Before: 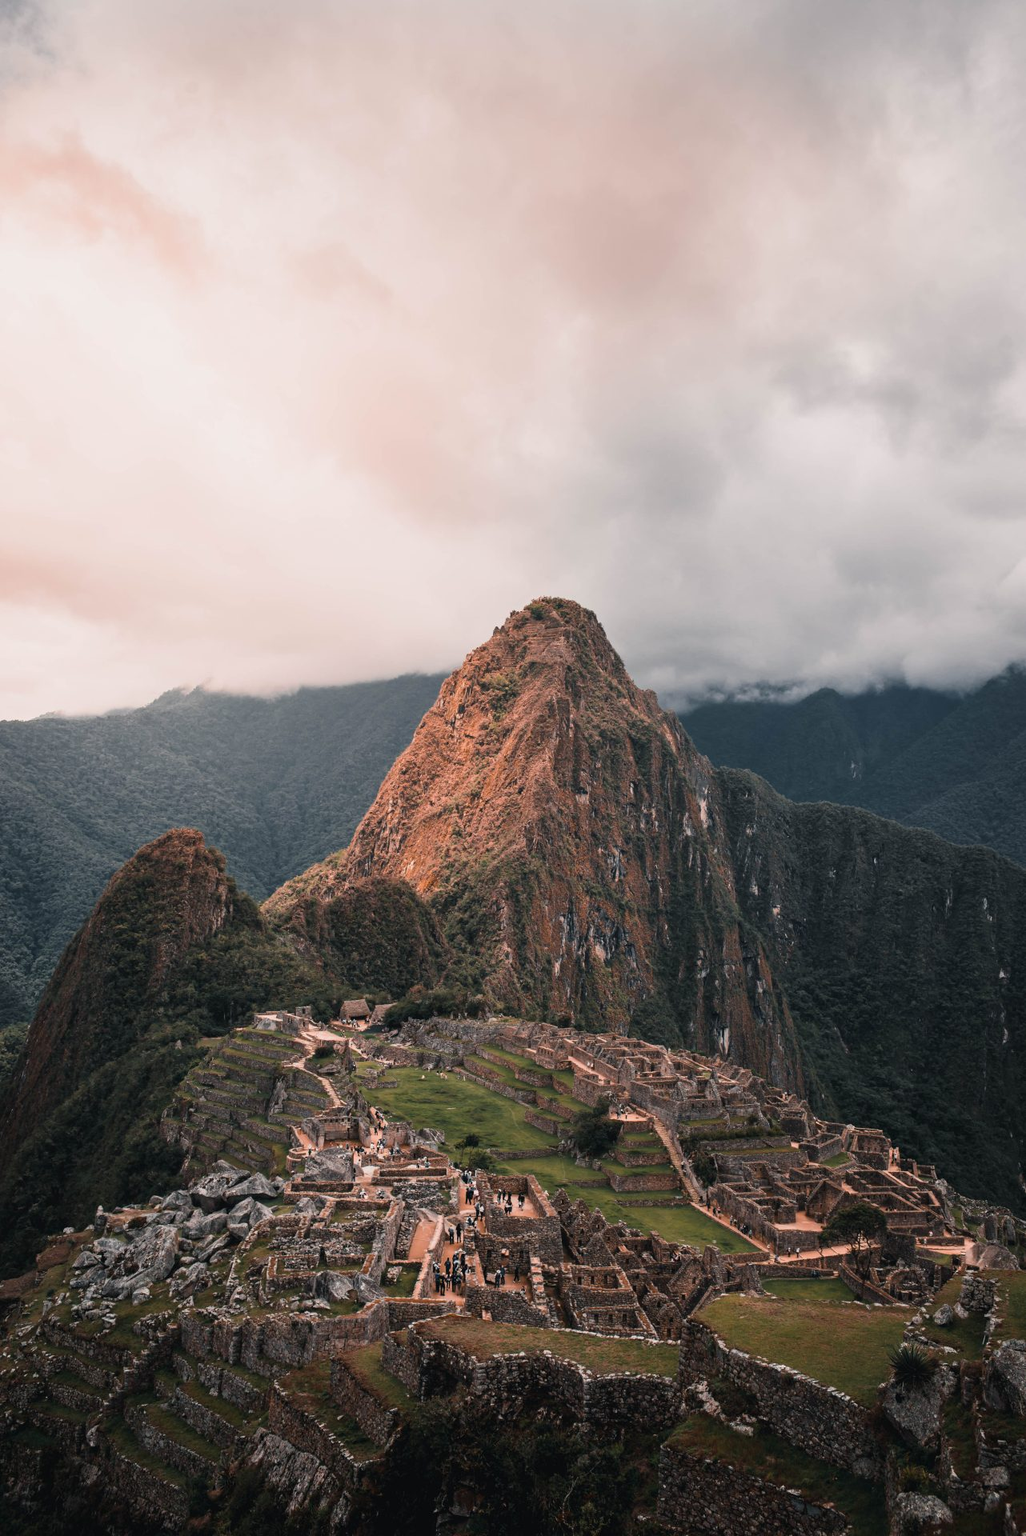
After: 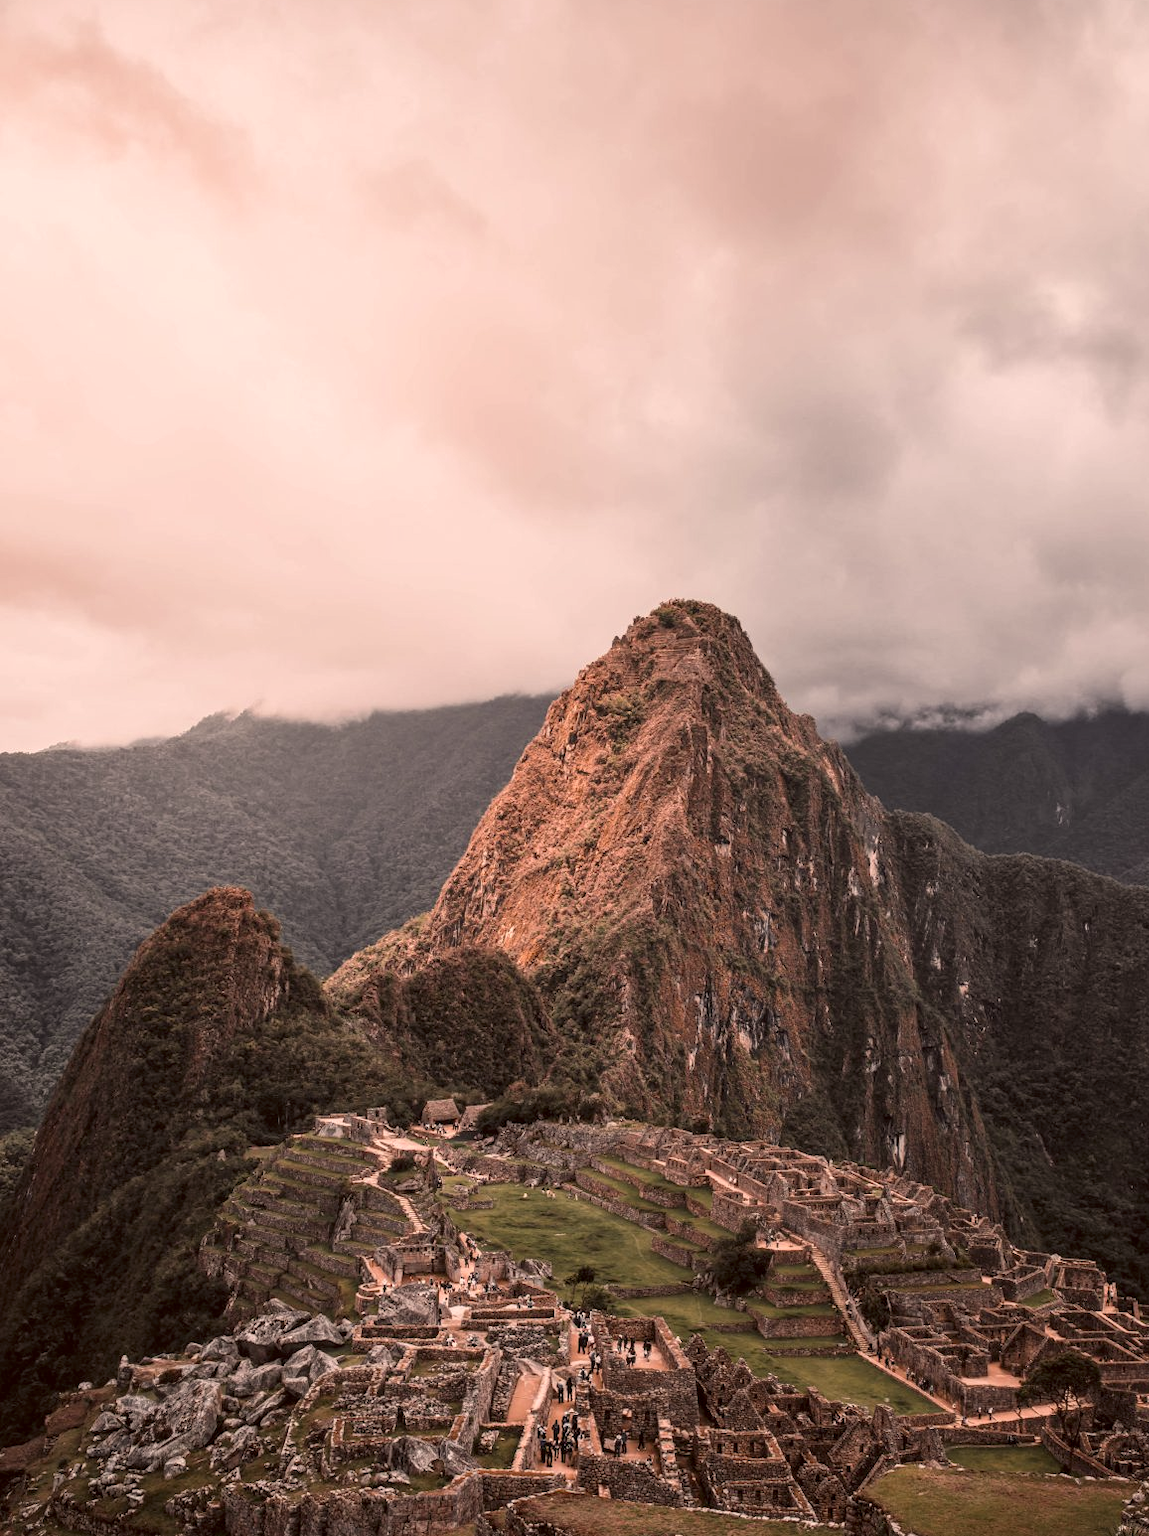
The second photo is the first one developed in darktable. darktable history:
crop: top 7.49%, right 9.717%, bottom 11.943%
color correction: highlights a* 10.21, highlights b* 9.79, shadows a* 8.61, shadows b* 7.88, saturation 0.8
local contrast: on, module defaults
